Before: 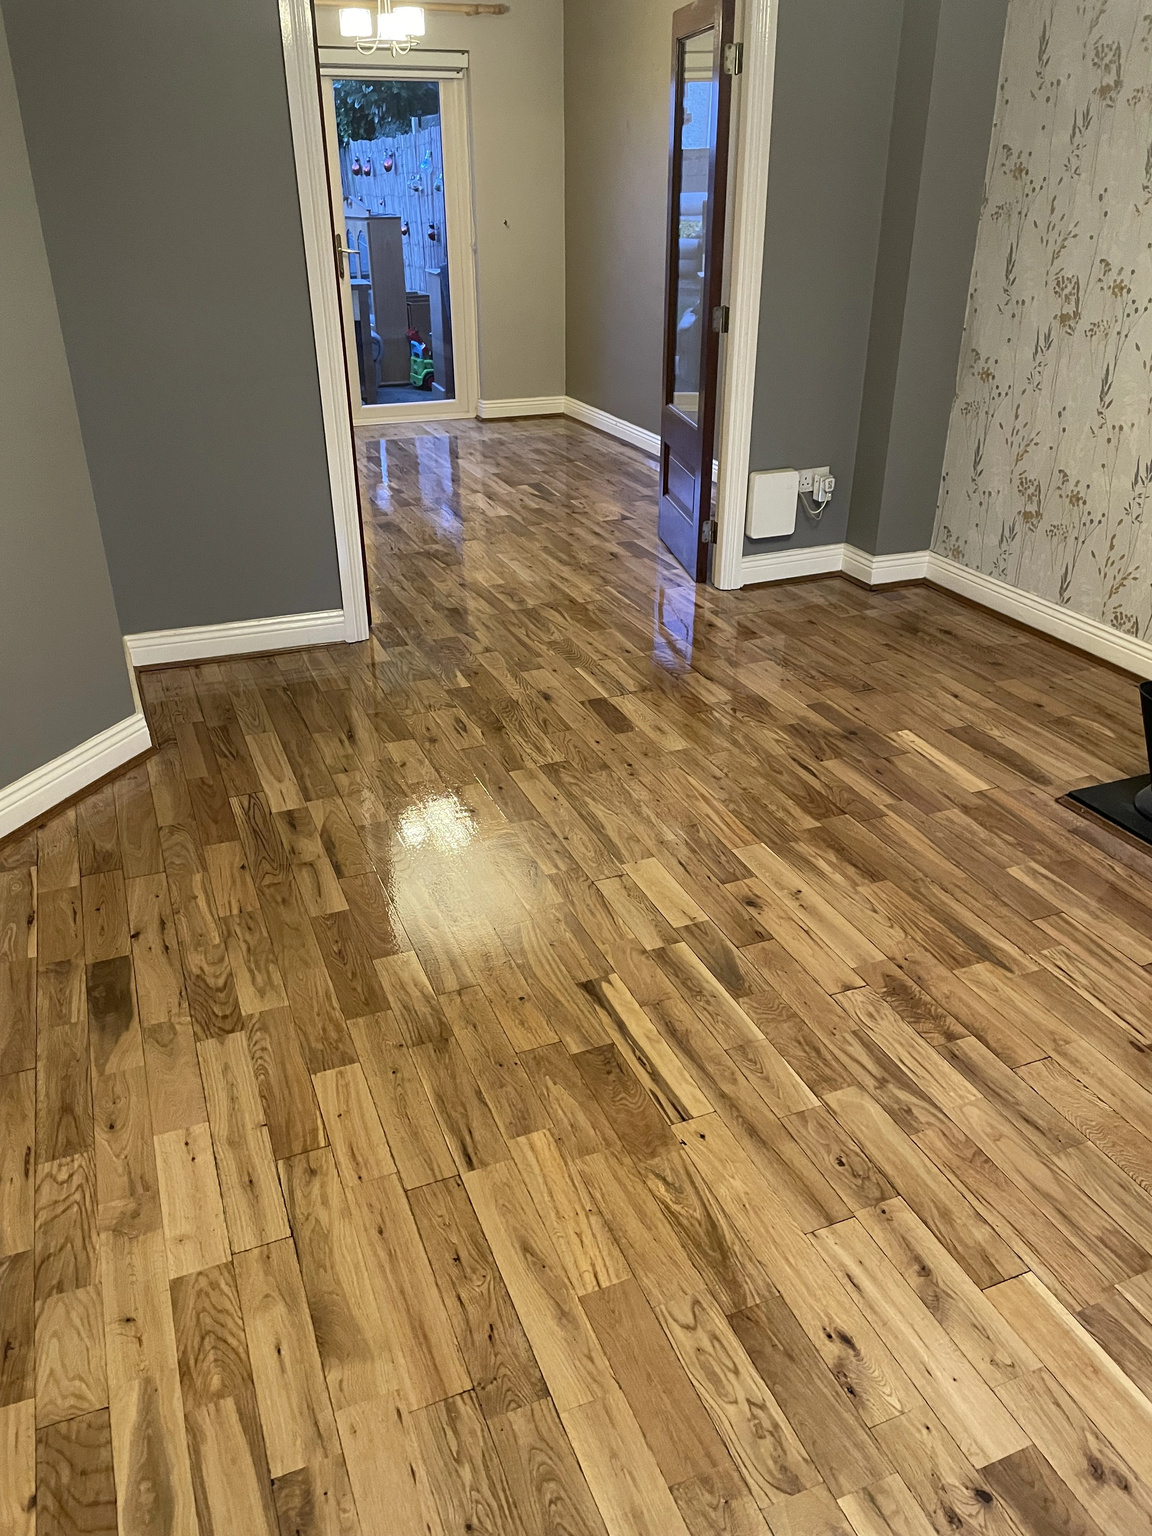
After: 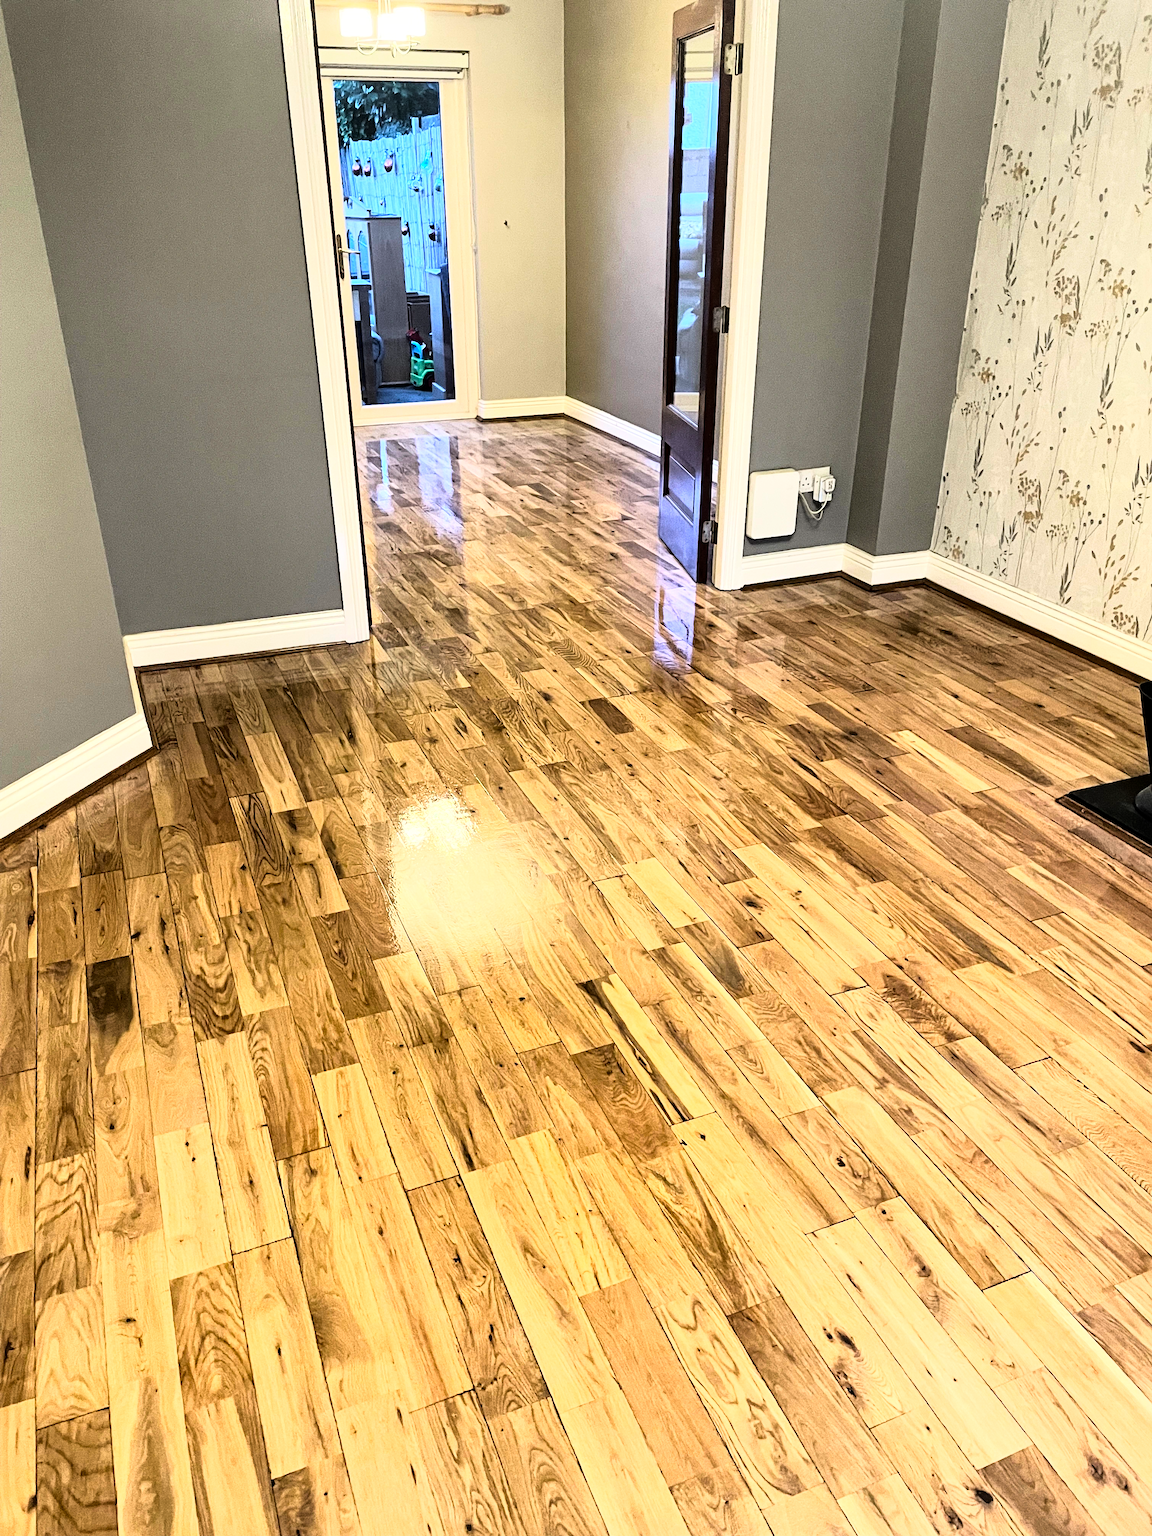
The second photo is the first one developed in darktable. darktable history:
rgb curve: curves: ch0 [(0, 0) (0.21, 0.15) (0.24, 0.21) (0.5, 0.75) (0.75, 0.96) (0.89, 0.99) (1, 1)]; ch1 [(0, 0.02) (0.21, 0.13) (0.25, 0.2) (0.5, 0.67) (0.75, 0.9) (0.89, 0.97) (1, 1)]; ch2 [(0, 0.02) (0.21, 0.13) (0.25, 0.2) (0.5, 0.67) (0.75, 0.9) (0.89, 0.97) (1, 1)], compensate middle gray true
local contrast: mode bilateral grid, contrast 20, coarseness 50, detail 120%, midtone range 0.2
